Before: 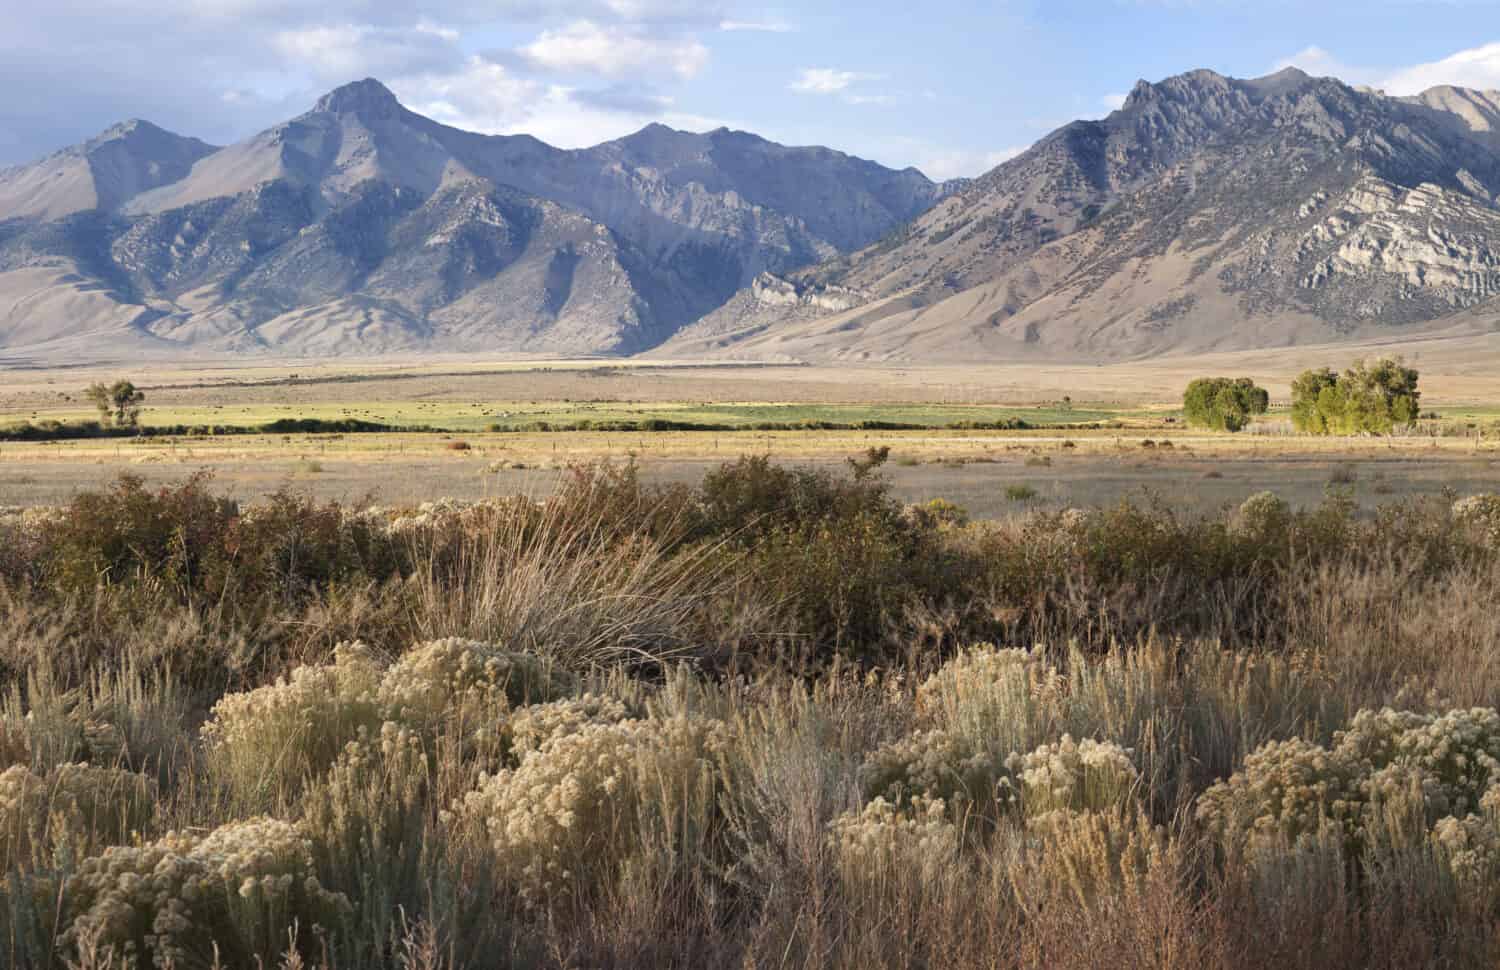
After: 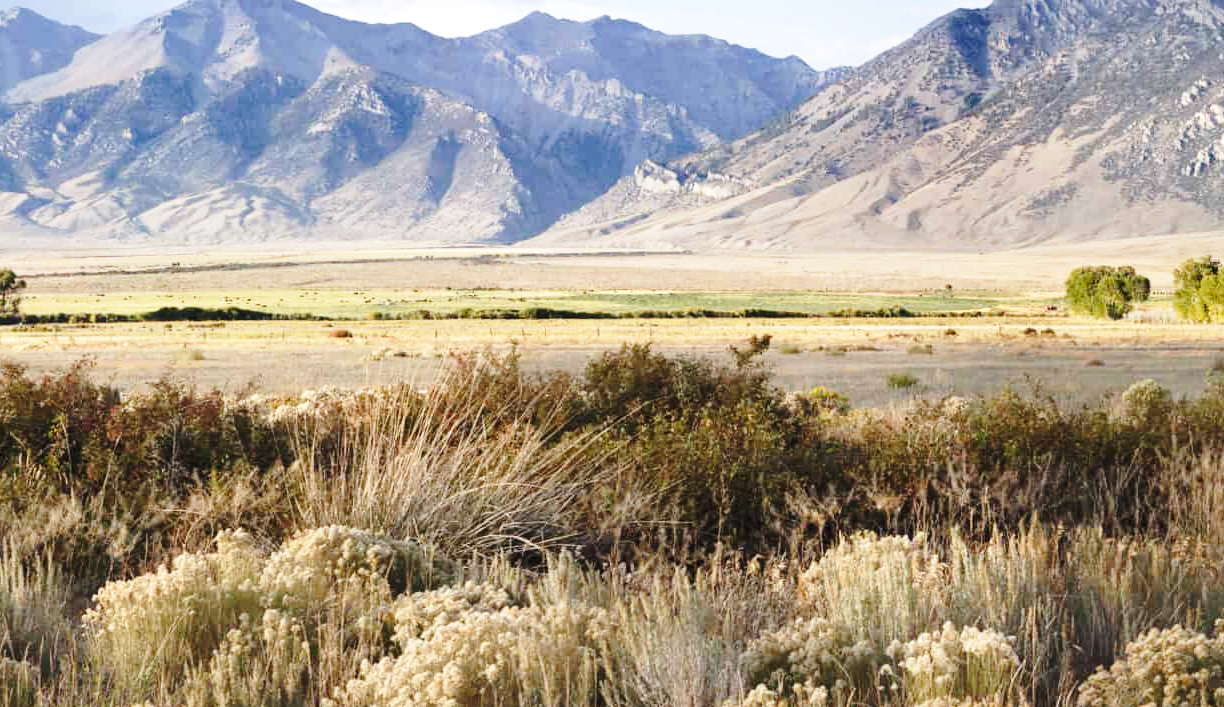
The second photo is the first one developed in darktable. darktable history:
crop: left 7.901%, top 11.582%, right 10.478%, bottom 15.483%
base curve: curves: ch0 [(0, 0) (0.036, 0.037) (0.121, 0.228) (0.46, 0.76) (0.859, 0.983) (1, 1)], preserve colors none
